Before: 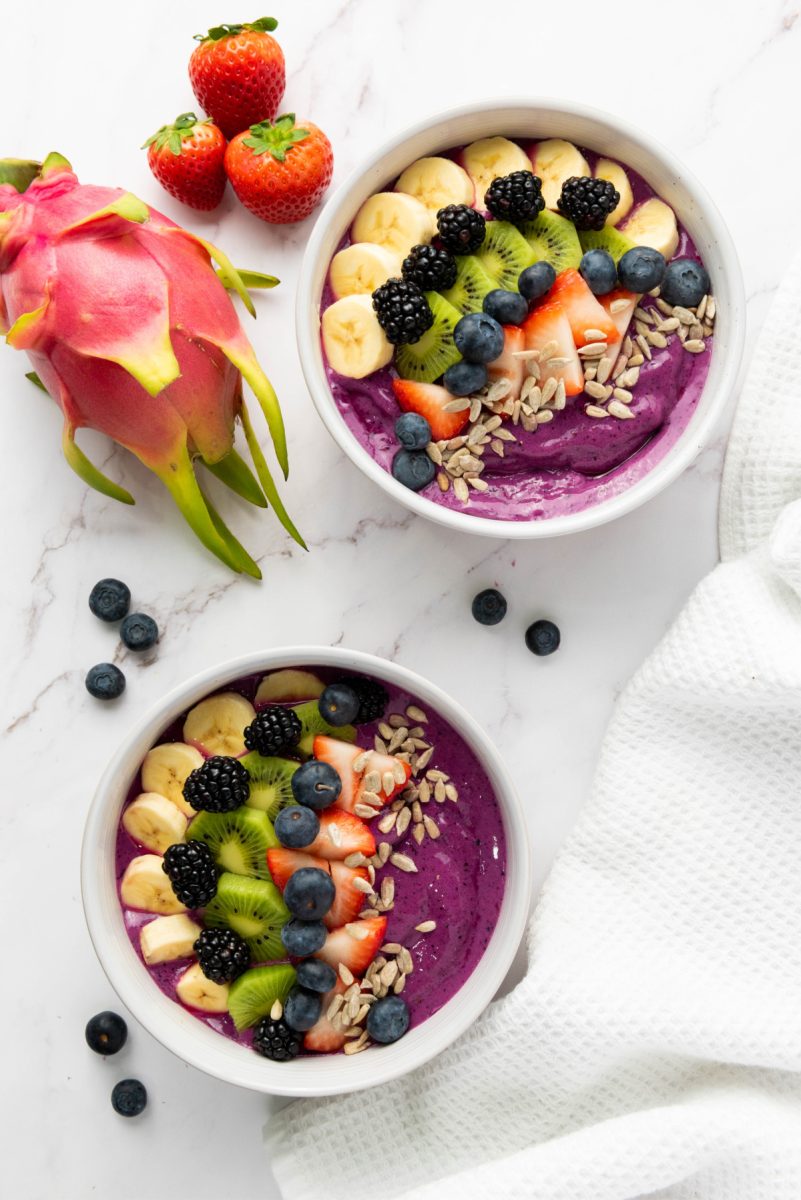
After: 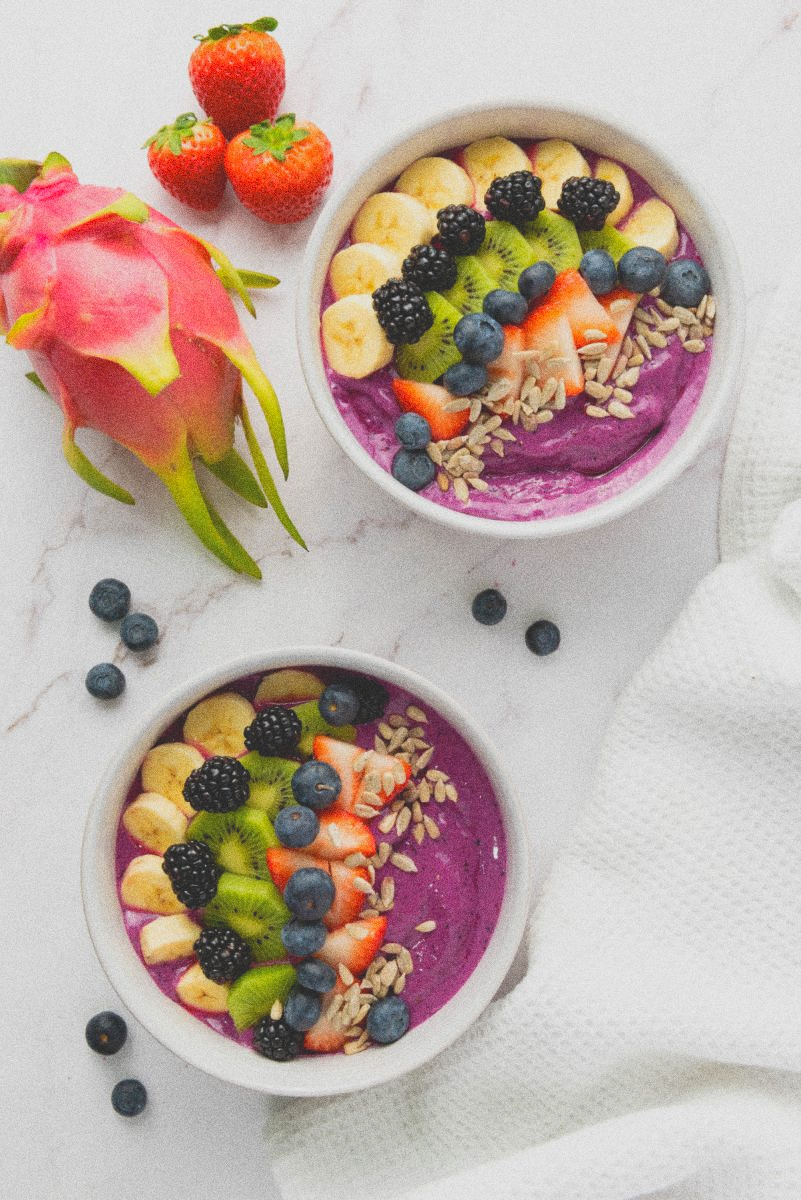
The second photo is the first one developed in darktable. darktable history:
grain: coarseness 0.09 ISO, strength 40%
tone curve: curves: ch0 [(0, 0.172) (1, 0.91)], color space Lab, independent channels, preserve colors none
